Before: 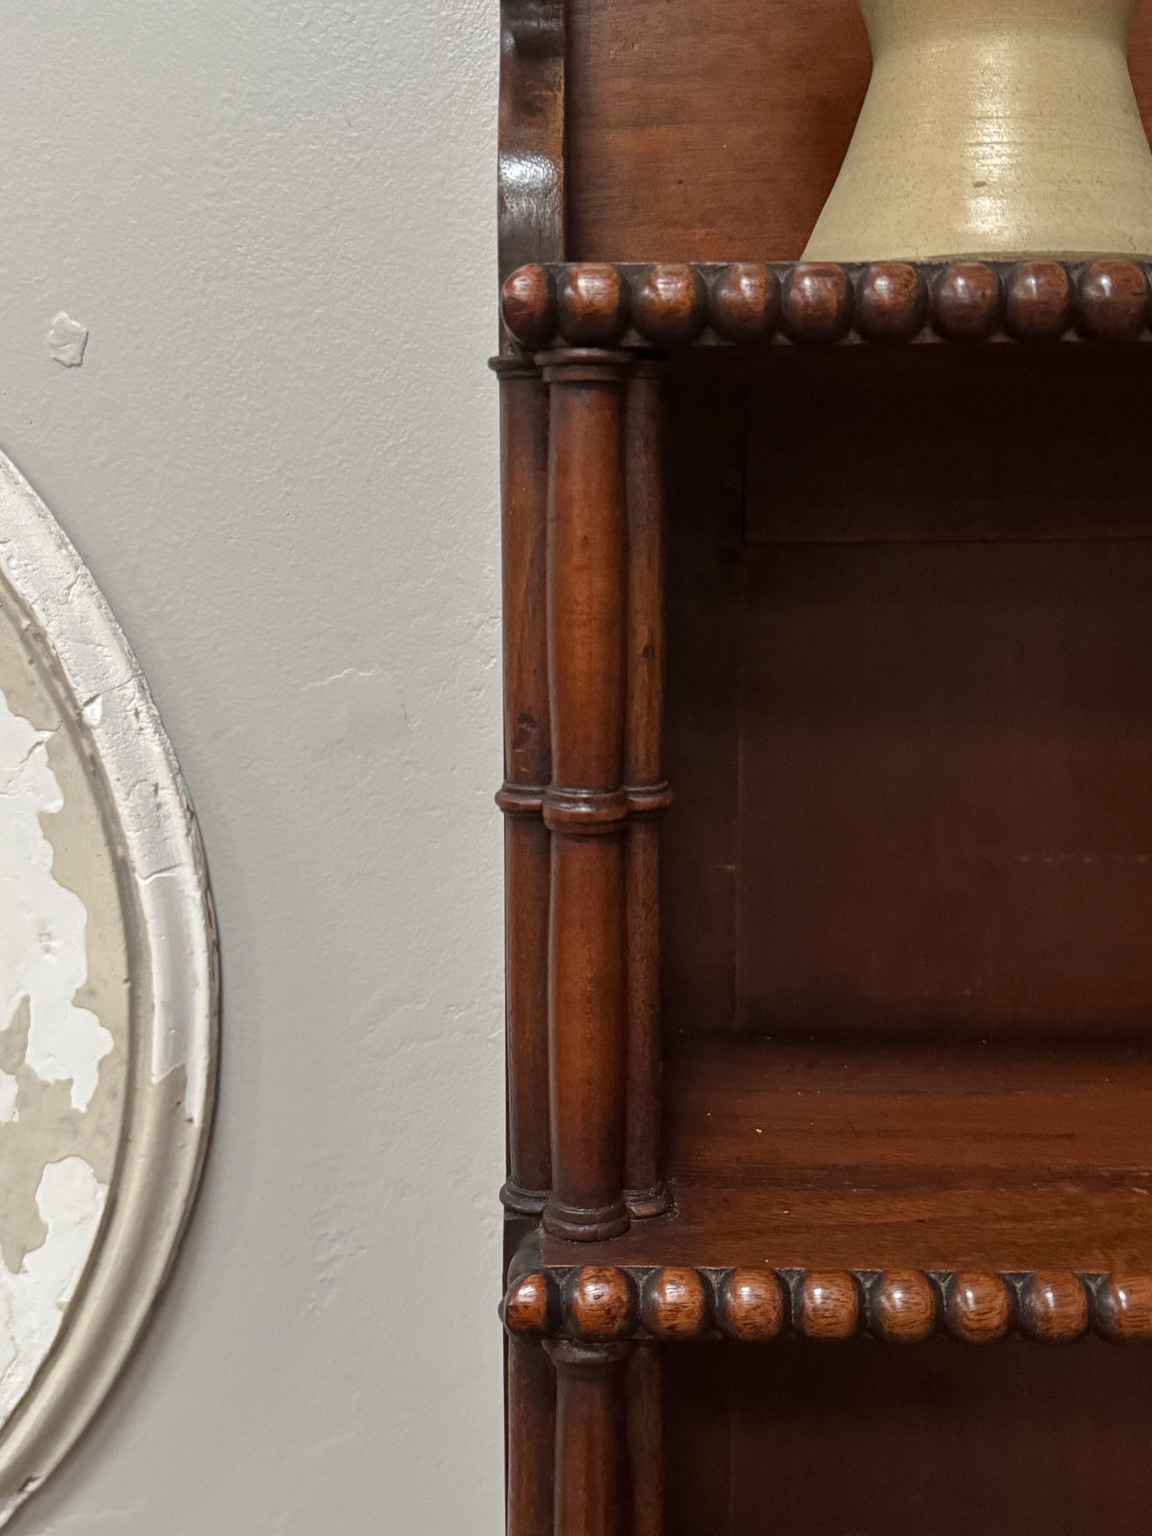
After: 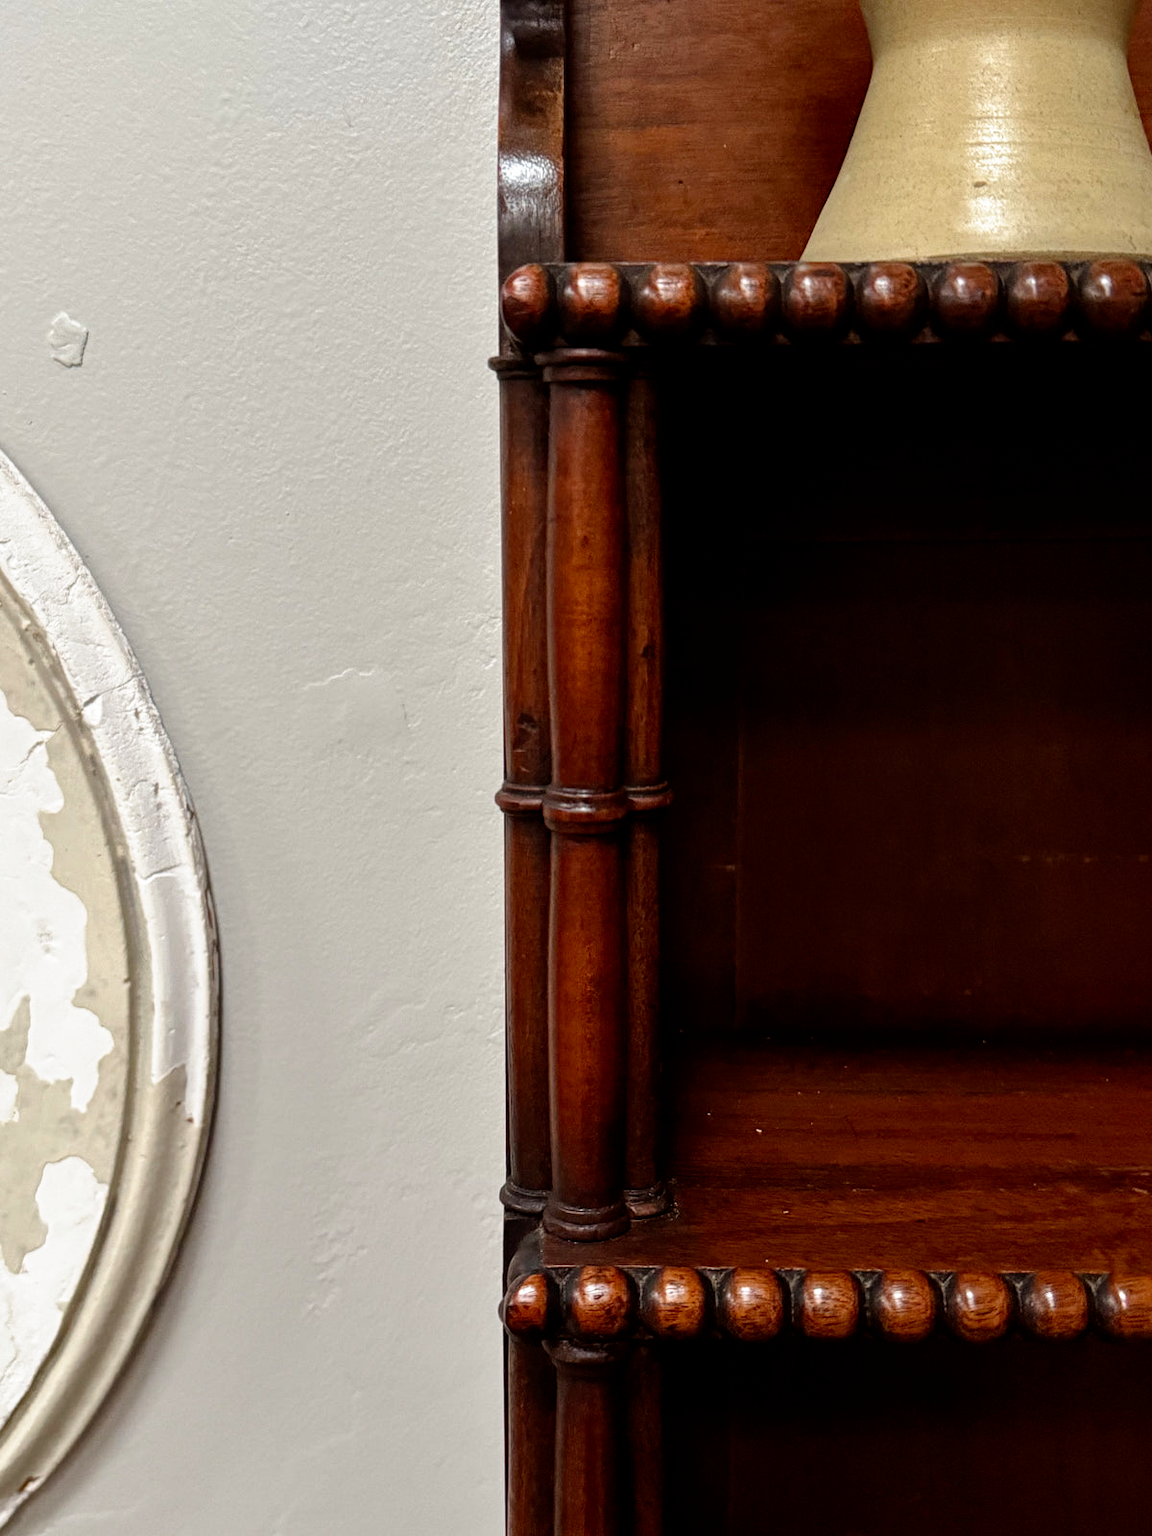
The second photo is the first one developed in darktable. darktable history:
filmic rgb: black relative exposure -8.7 EV, white relative exposure 2.7 EV, threshold 3 EV, target black luminance 0%, hardness 6.25, latitude 76.53%, contrast 1.326, shadows ↔ highlights balance -0.349%, preserve chrominance no, color science v4 (2020), enable highlight reconstruction true
